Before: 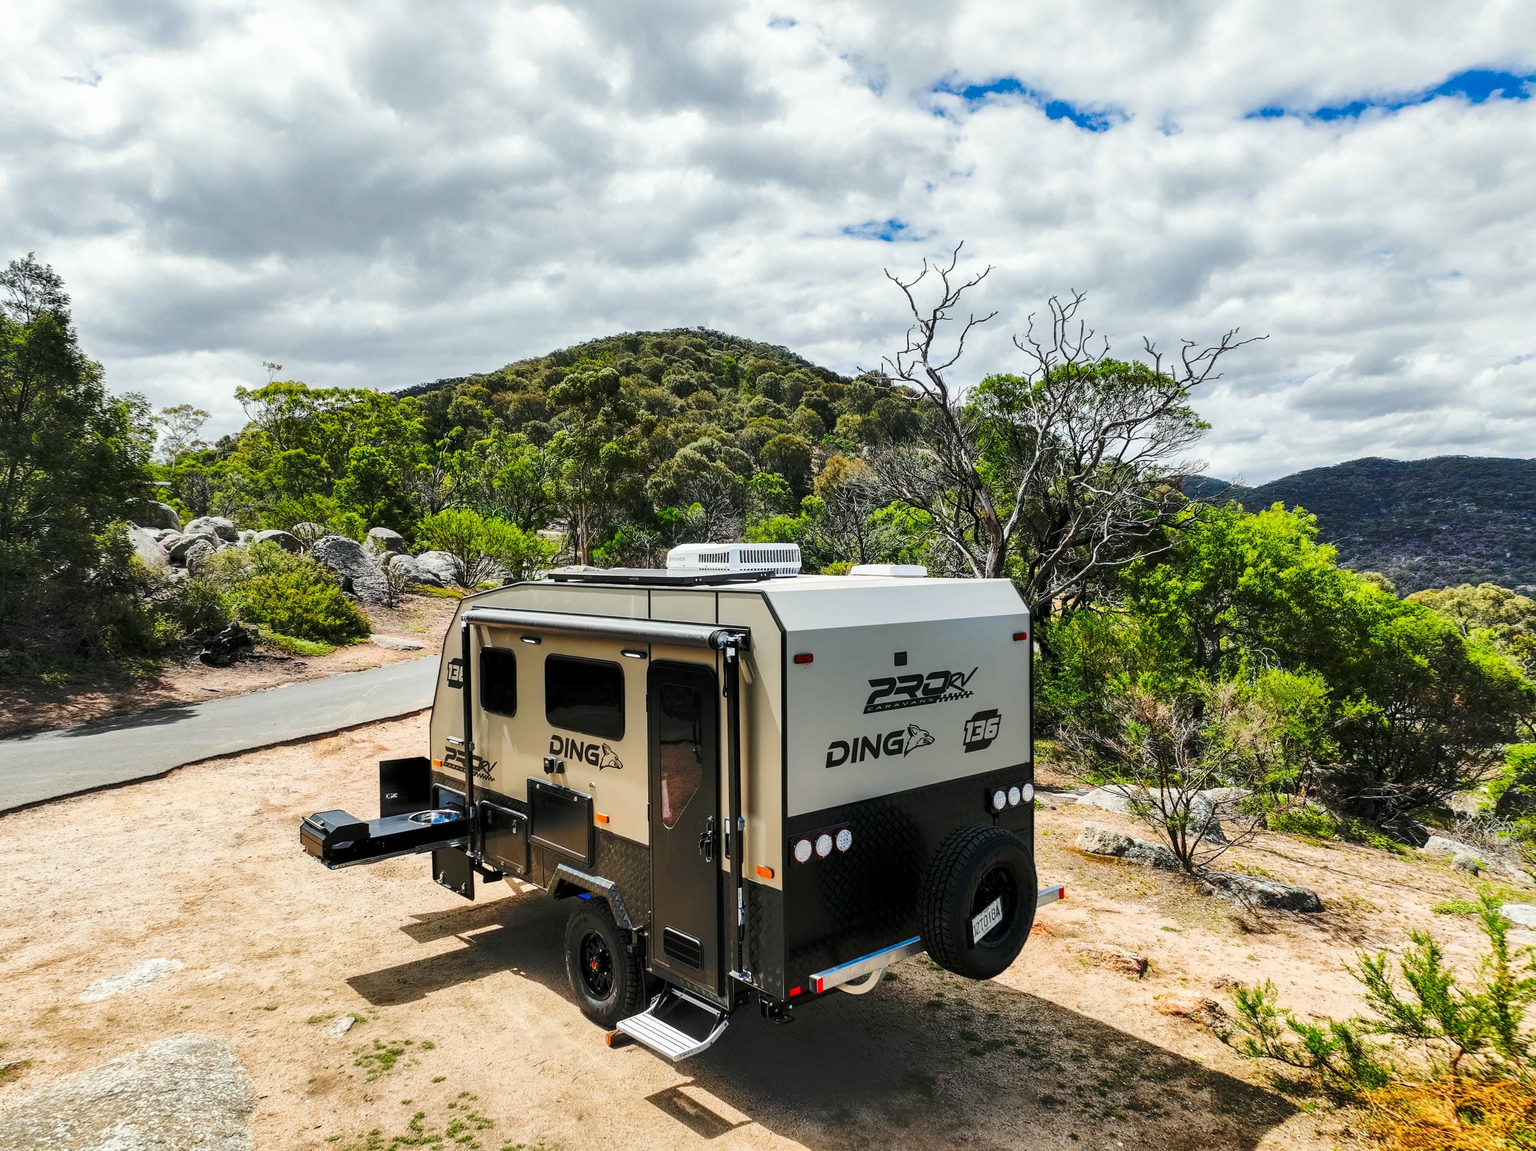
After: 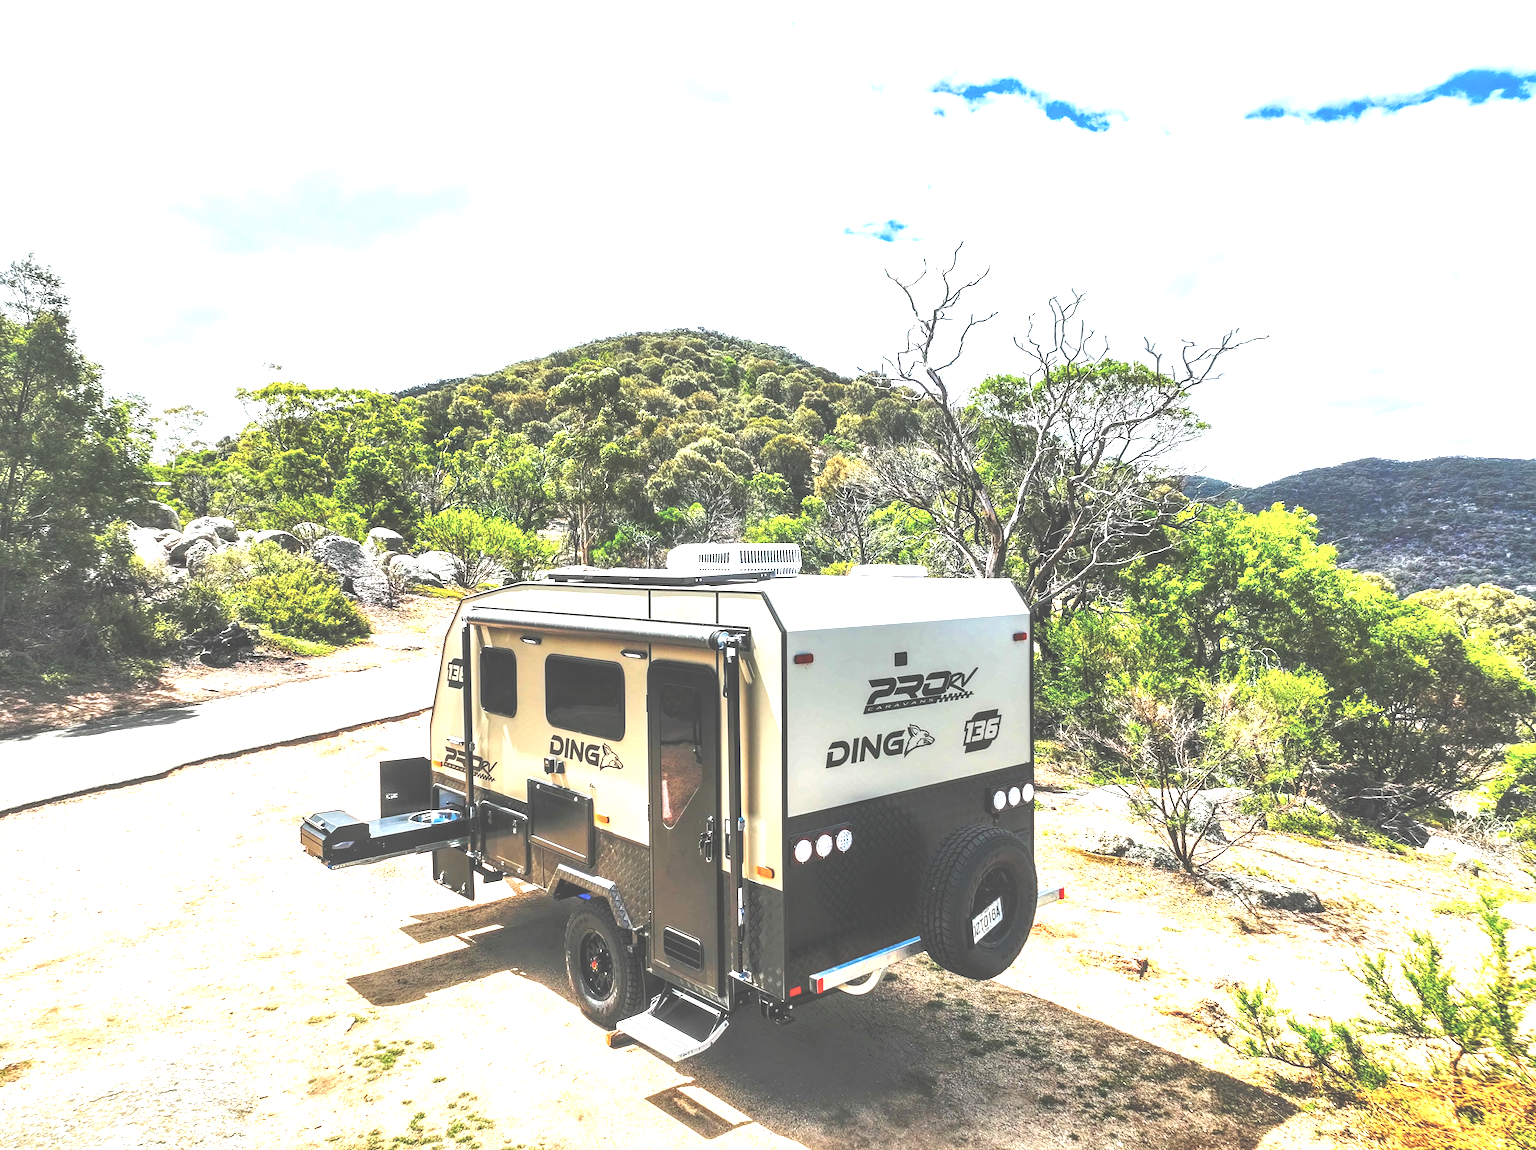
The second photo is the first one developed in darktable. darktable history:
contrast brightness saturation: saturation -0.05
local contrast: on, module defaults
exposure: black level correction -0.023, exposure 1.397 EV, compensate highlight preservation false
